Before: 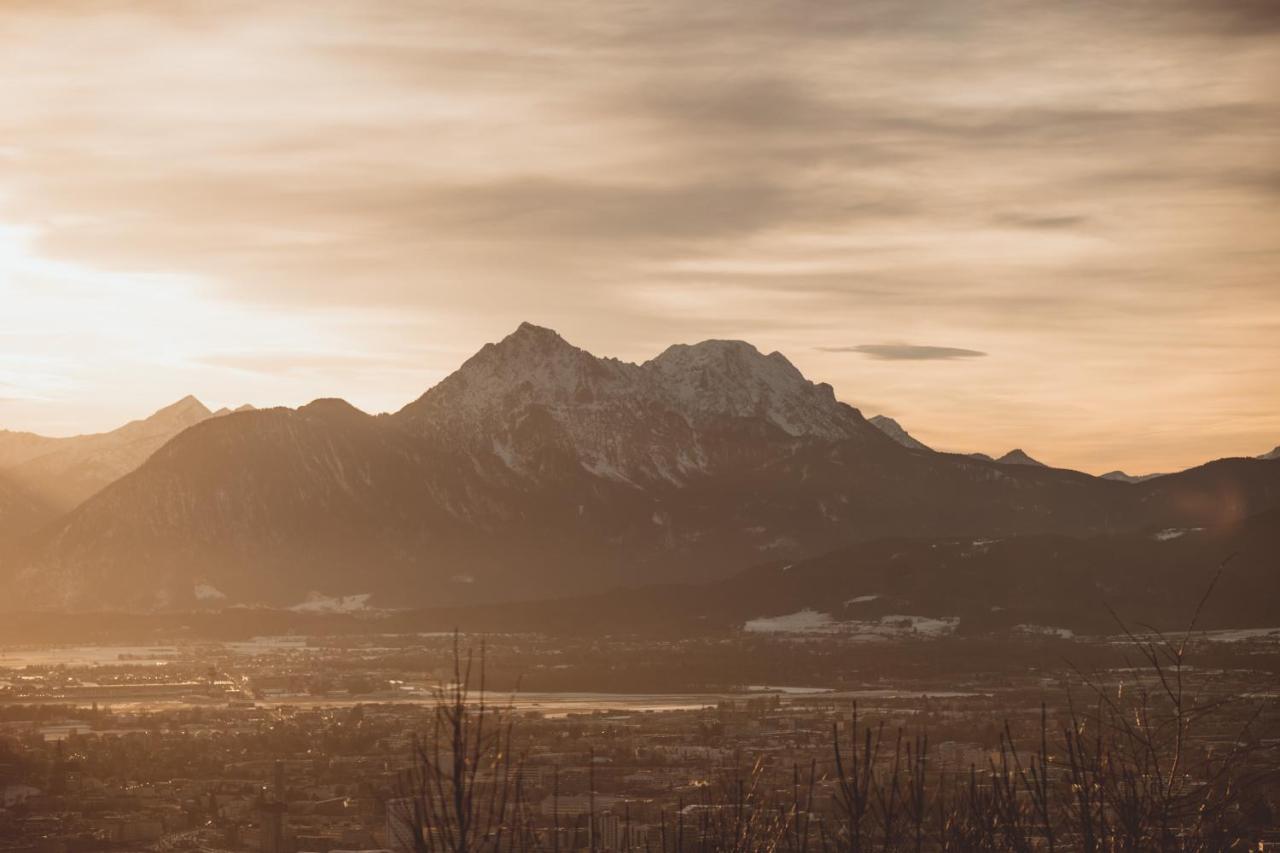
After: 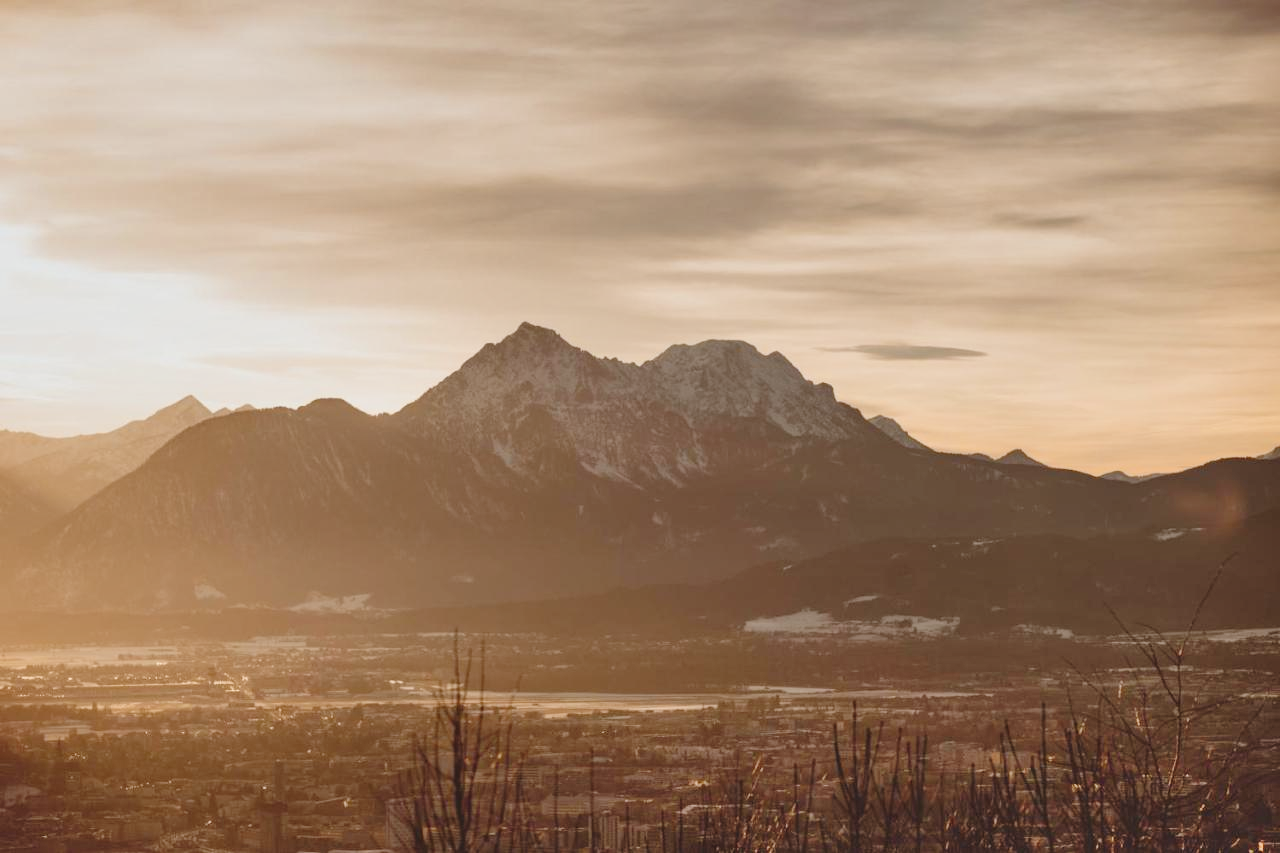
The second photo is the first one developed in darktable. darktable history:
shadows and highlights: soften with gaussian
tone curve: curves: ch0 [(0, 0.021) (0.049, 0.044) (0.152, 0.14) (0.328, 0.377) (0.473, 0.543) (0.641, 0.705) (0.868, 0.887) (1, 0.969)]; ch1 [(0, 0) (0.302, 0.331) (0.427, 0.433) (0.472, 0.47) (0.502, 0.503) (0.522, 0.526) (0.564, 0.591) (0.602, 0.632) (0.677, 0.701) (0.859, 0.885) (1, 1)]; ch2 [(0, 0) (0.33, 0.301) (0.447, 0.44) (0.487, 0.496) (0.502, 0.516) (0.535, 0.554) (0.565, 0.598) (0.618, 0.629) (1, 1)], preserve colors none
